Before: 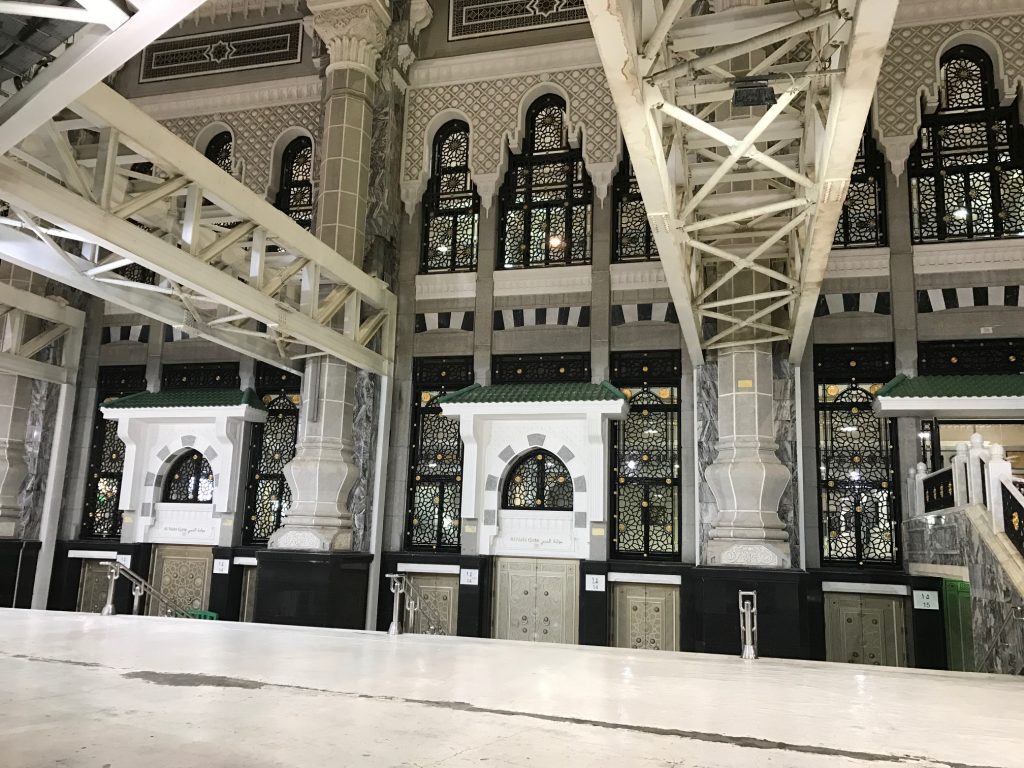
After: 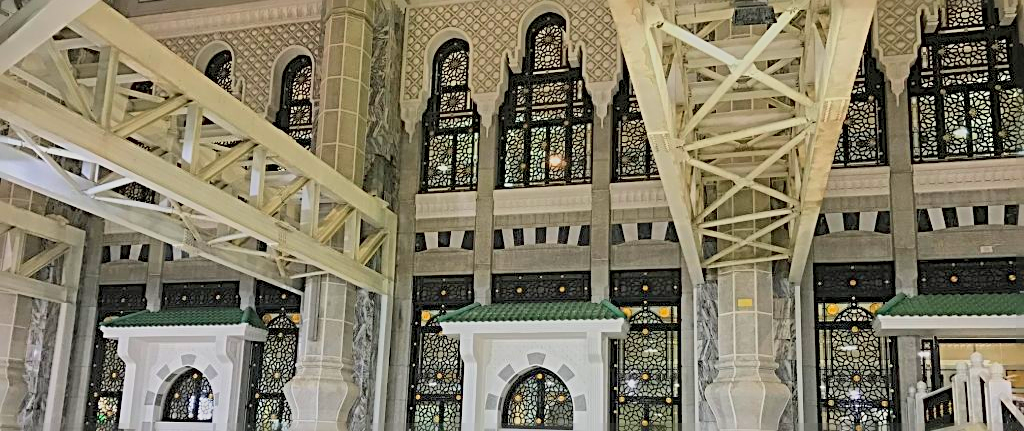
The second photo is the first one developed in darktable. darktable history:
white balance: emerald 1
exposure: exposure 0.556 EV, compensate highlight preservation false
global tonemap: drago (1, 100), detail 1
sharpen: radius 3.025, amount 0.757
crop and rotate: top 10.605%, bottom 33.274%
contrast brightness saturation: contrast 0.07, brightness 0.18, saturation 0.4
